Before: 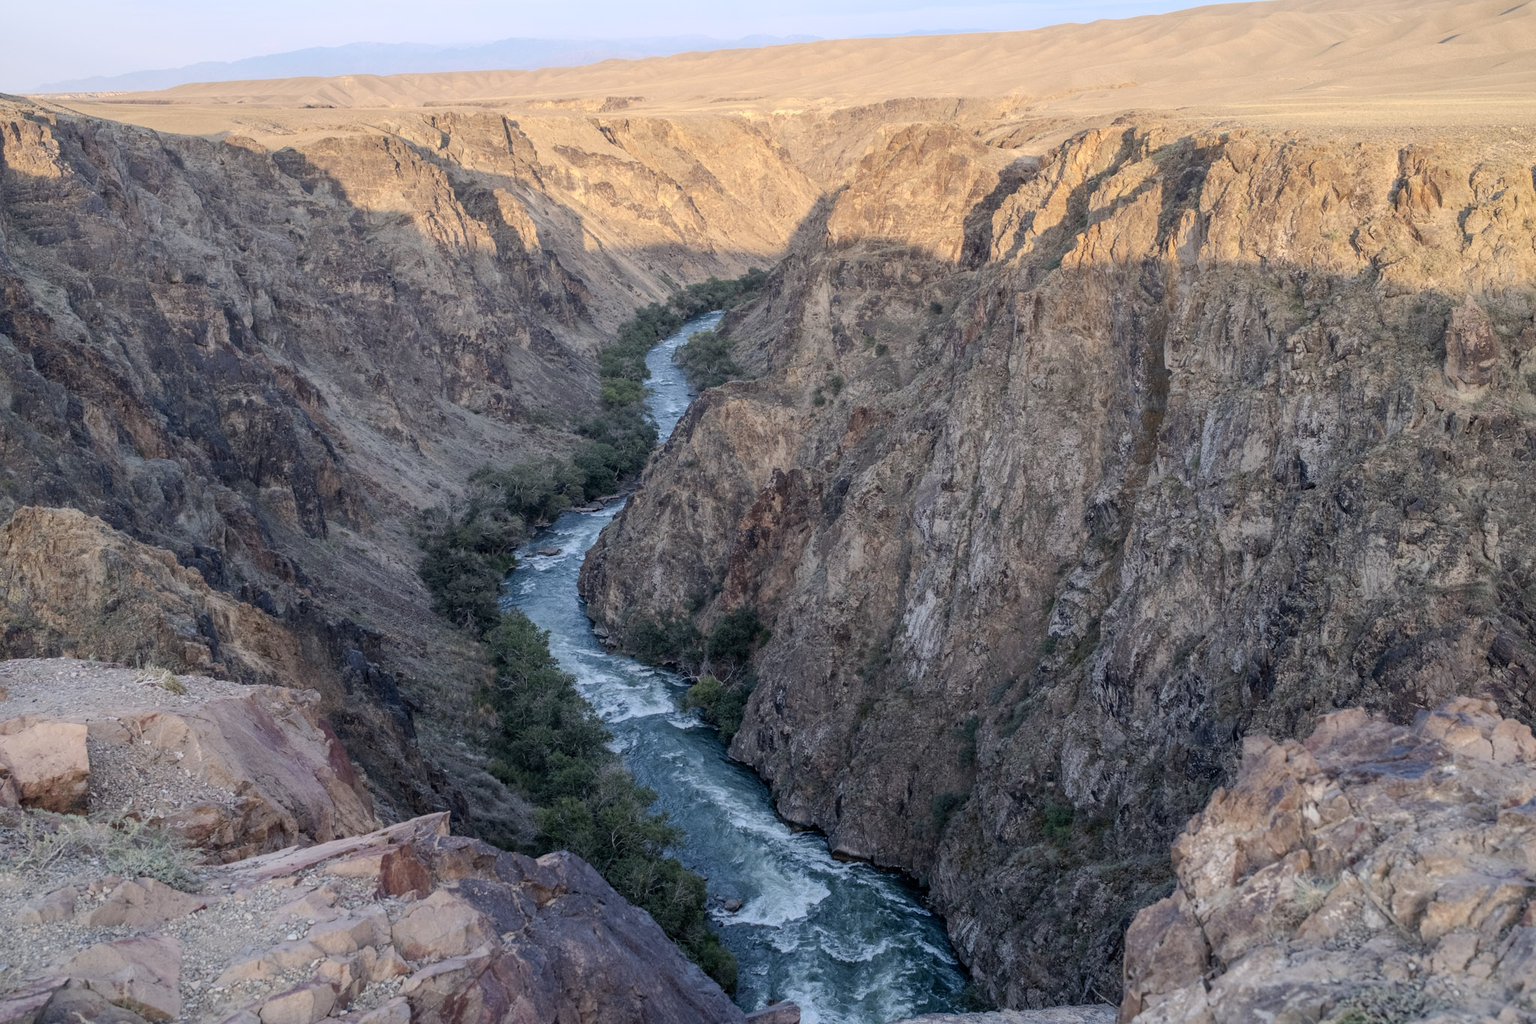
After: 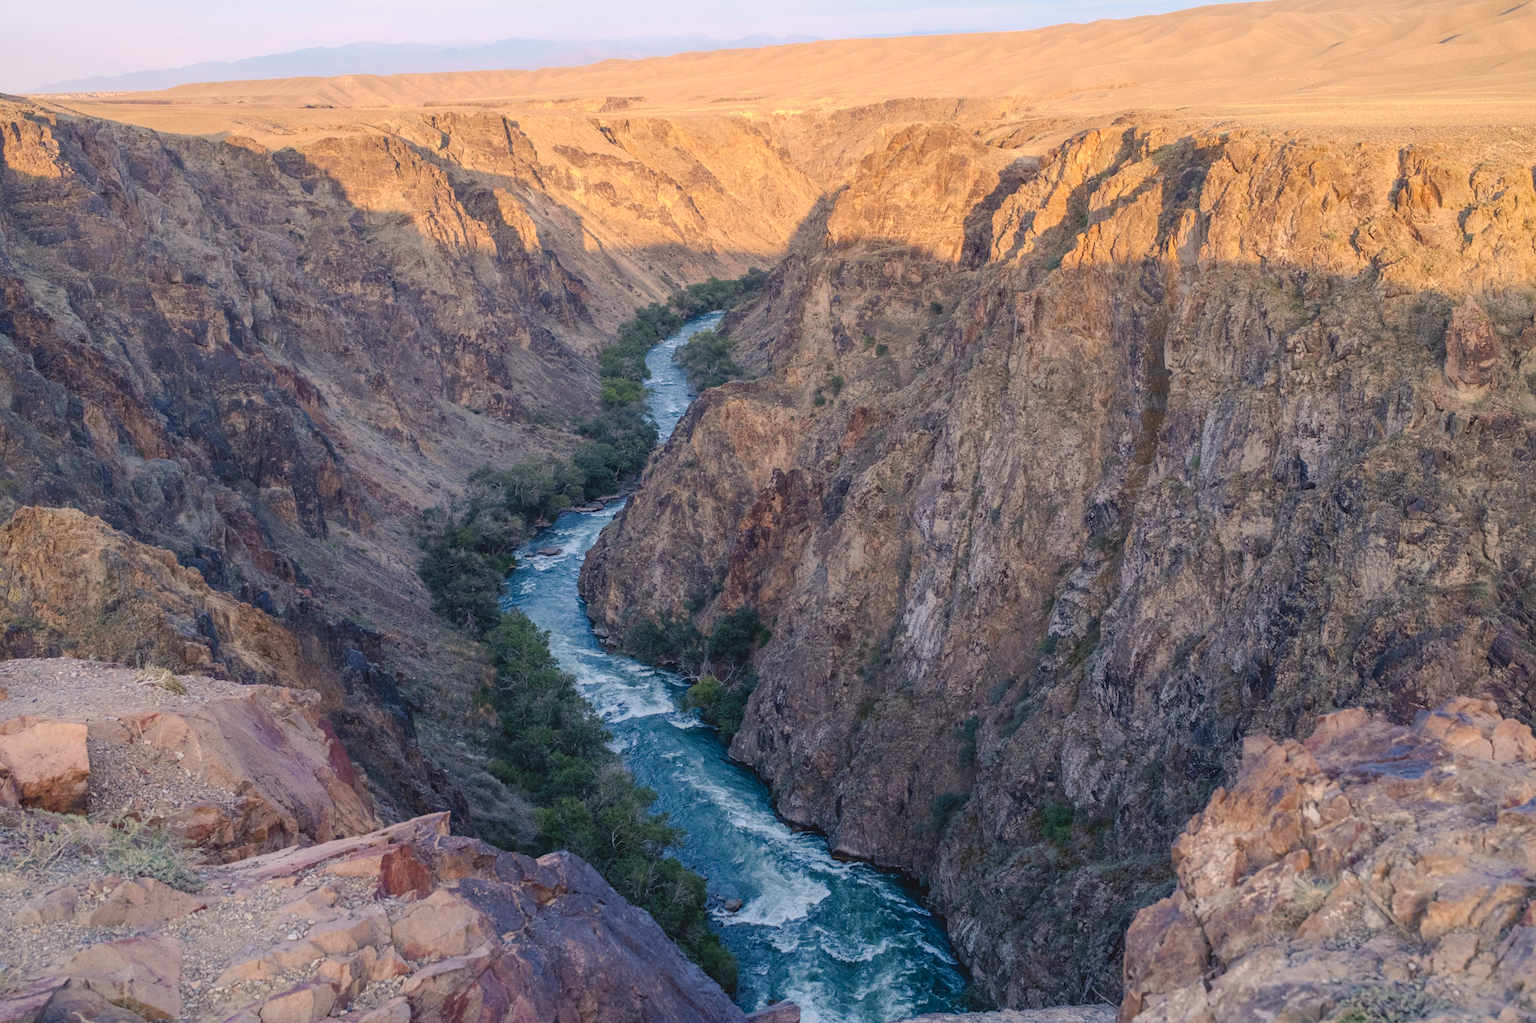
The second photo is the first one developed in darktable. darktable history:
color balance: contrast -0.5%
color balance rgb: shadows lift › chroma 2%, shadows lift › hue 247.2°, power › chroma 0.3%, power › hue 25.2°, highlights gain › chroma 3%, highlights gain › hue 60°, global offset › luminance 0.75%, perceptual saturation grading › global saturation 20%, perceptual saturation grading › highlights -20%, perceptual saturation grading › shadows 30%, global vibrance 20%
